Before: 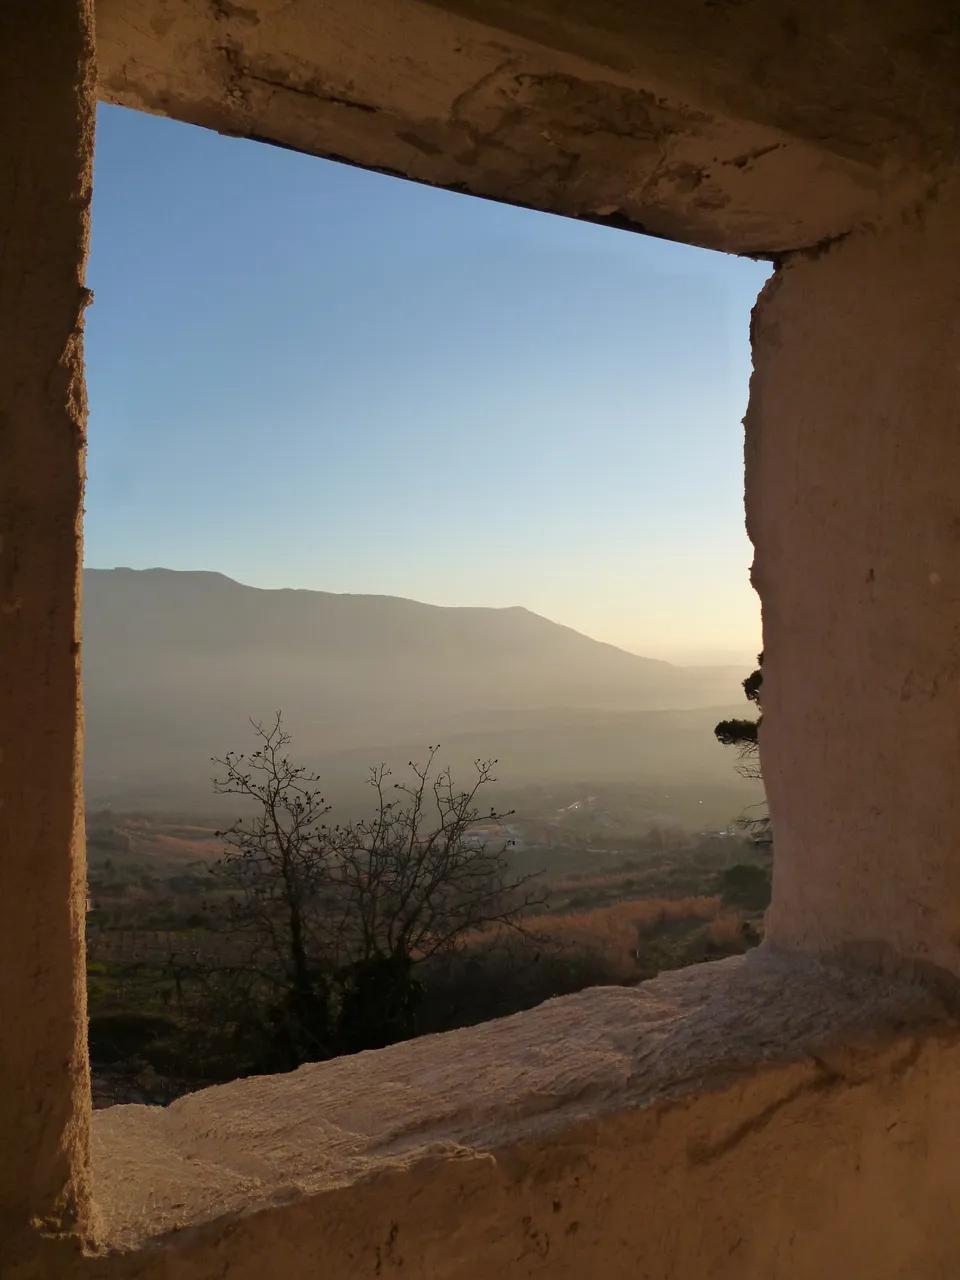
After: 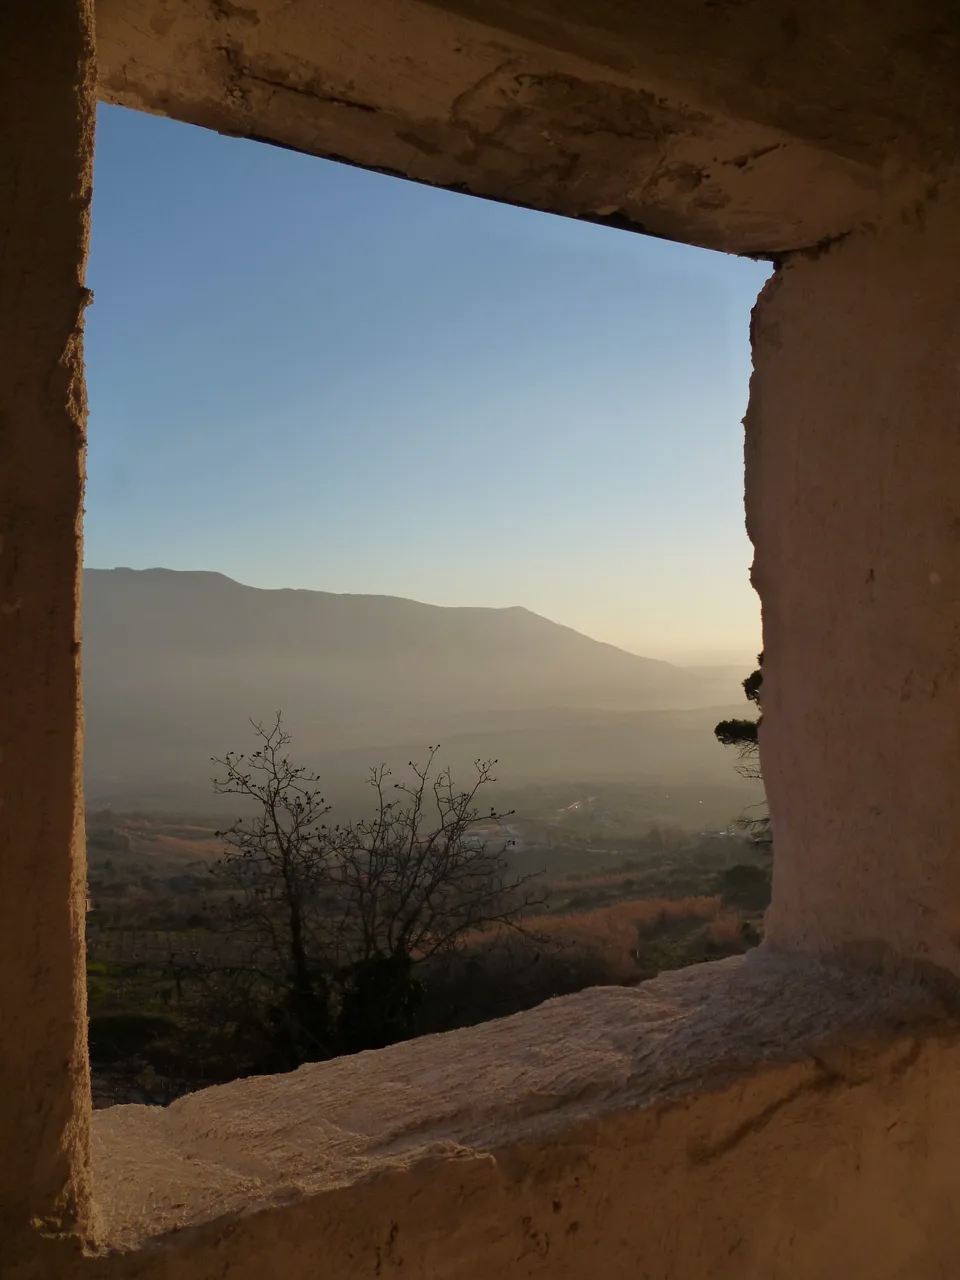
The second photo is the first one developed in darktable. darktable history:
exposure: exposure -0.278 EV, compensate highlight preservation false
